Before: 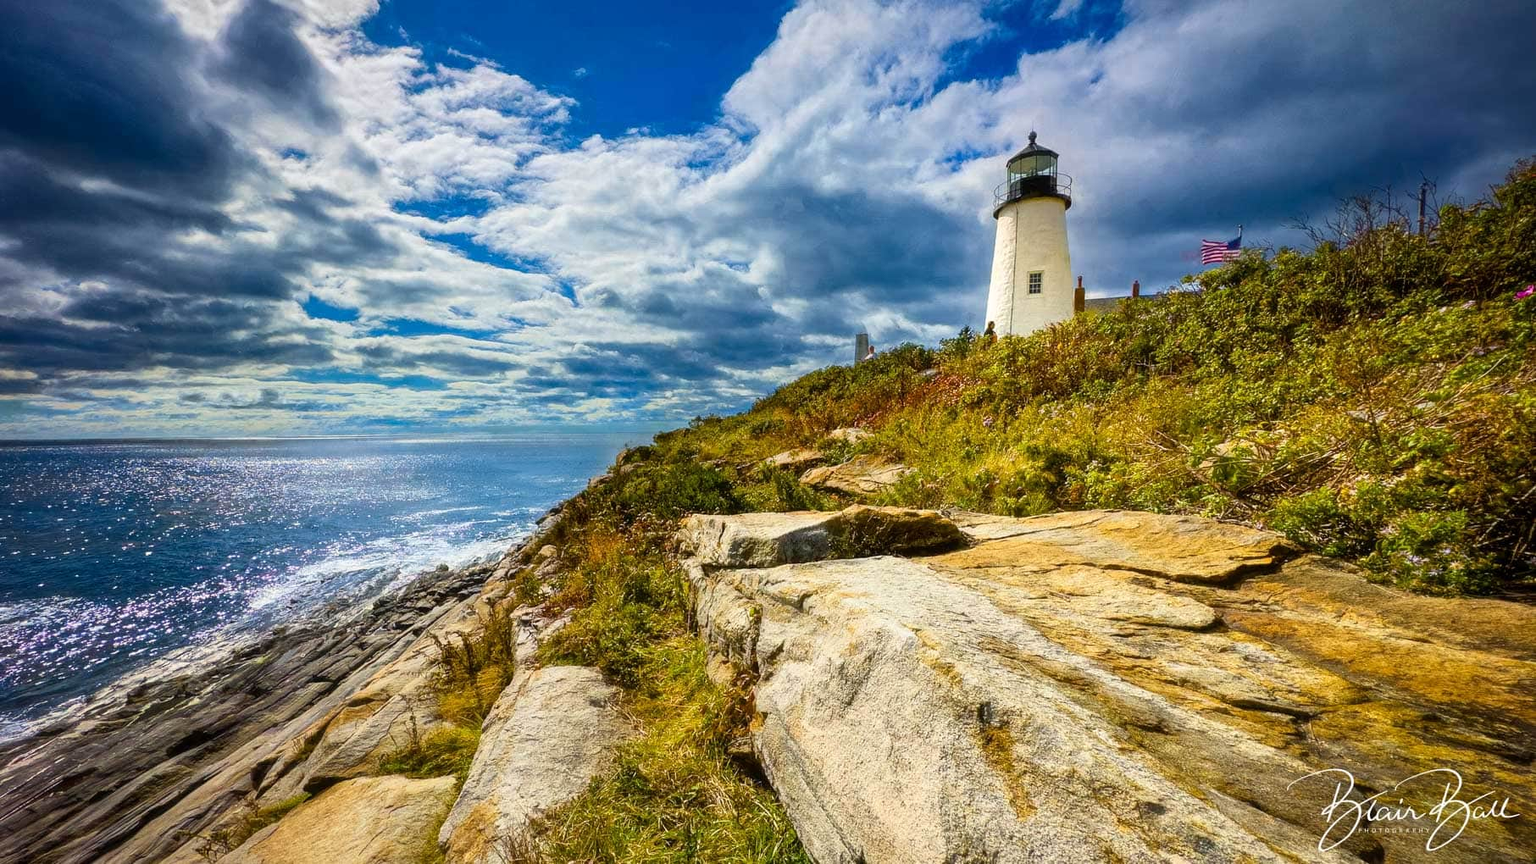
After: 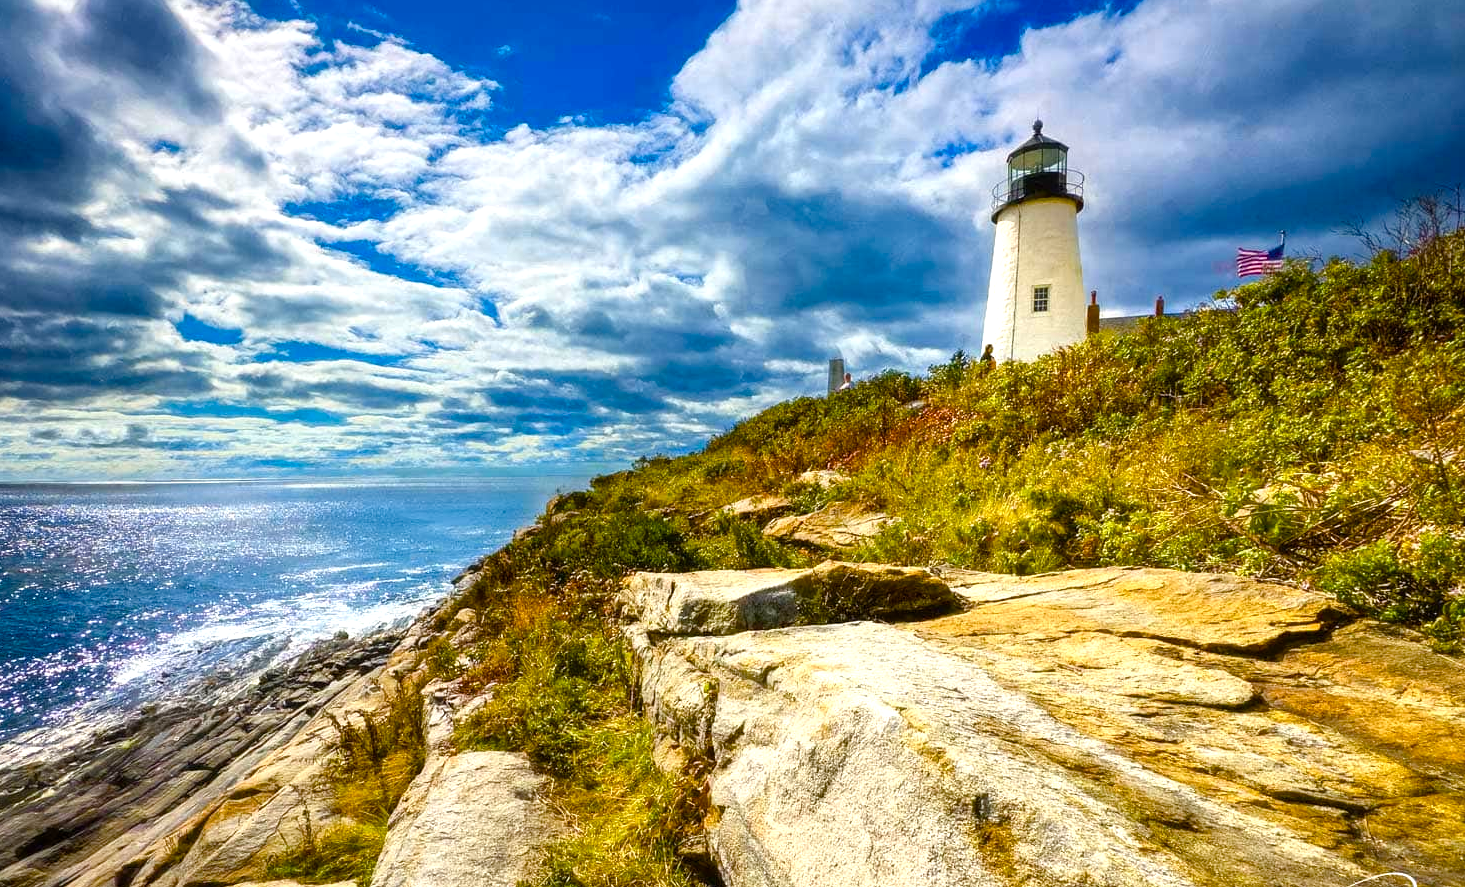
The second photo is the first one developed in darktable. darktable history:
color balance rgb: perceptual saturation grading › global saturation 20%, perceptual saturation grading › highlights -25.413%, perceptual saturation grading › shadows 26%, perceptual brilliance grading › global brilliance 11.958%
crop: left 9.991%, top 3.521%, right 9.185%, bottom 9.515%
